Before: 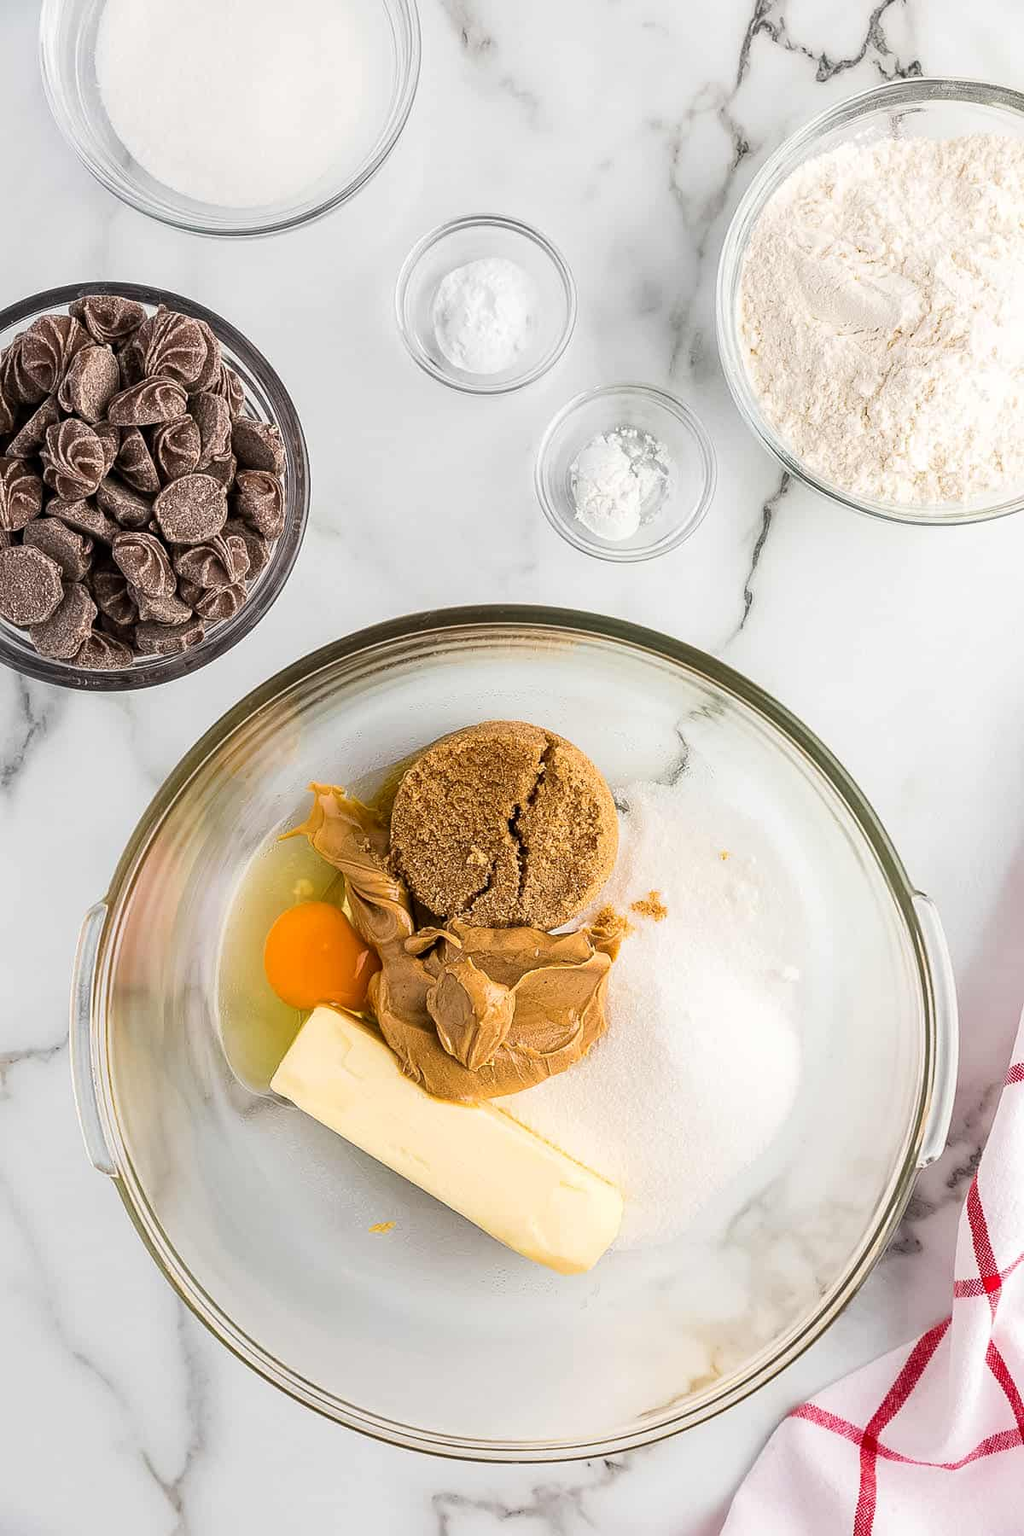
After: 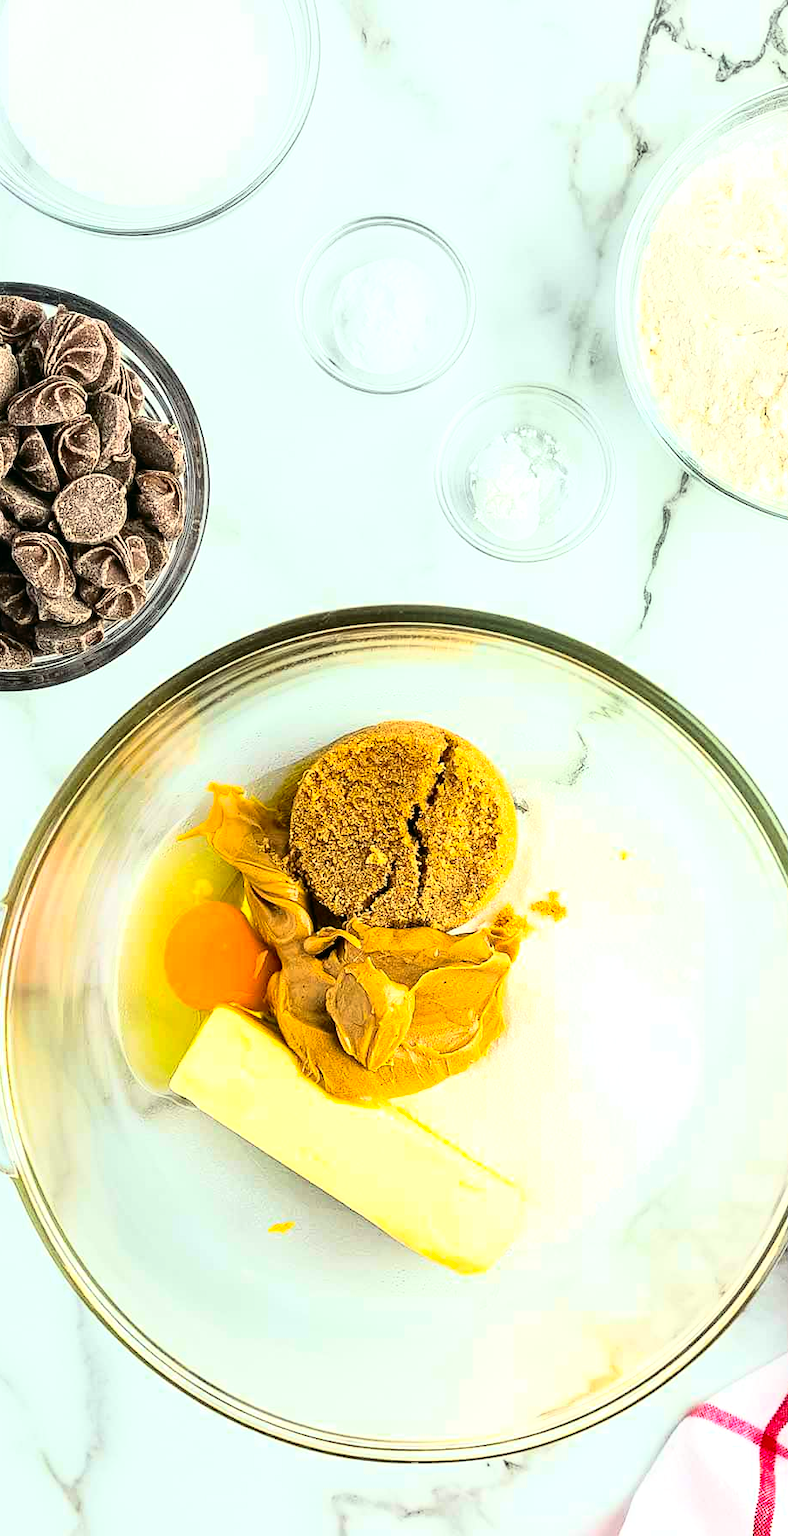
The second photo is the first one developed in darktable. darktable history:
color correction: highlights a* -7.34, highlights b* 1.15, shadows a* -3.45, saturation 1.42
crop: left 9.872%, right 12.451%
contrast brightness saturation: contrast 0.195, brightness 0.17, saturation 0.217
color balance rgb: perceptual saturation grading › global saturation 0.798%, perceptual brilliance grading › highlights 14.45%, perceptual brilliance grading › mid-tones -6.572%, perceptual brilliance grading › shadows -26.551%
tone curve: curves: ch0 [(0, 0) (0.003, 0.002) (0.011, 0.007) (0.025, 0.016) (0.044, 0.027) (0.069, 0.045) (0.1, 0.077) (0.136, 0.114) (0.177, 0.166) (0.224, 0.241) (0.277, 0.328) (0.335, 0.413) (0.399, 0.498) (0.468, 0.572) (0.543, 0.638) (0.623, 0.711) (0.709, 0.786) (0.801, 0.853) (0.898, 0.929) (1, 1)], color space Lab, independent channels, preserve colors none
